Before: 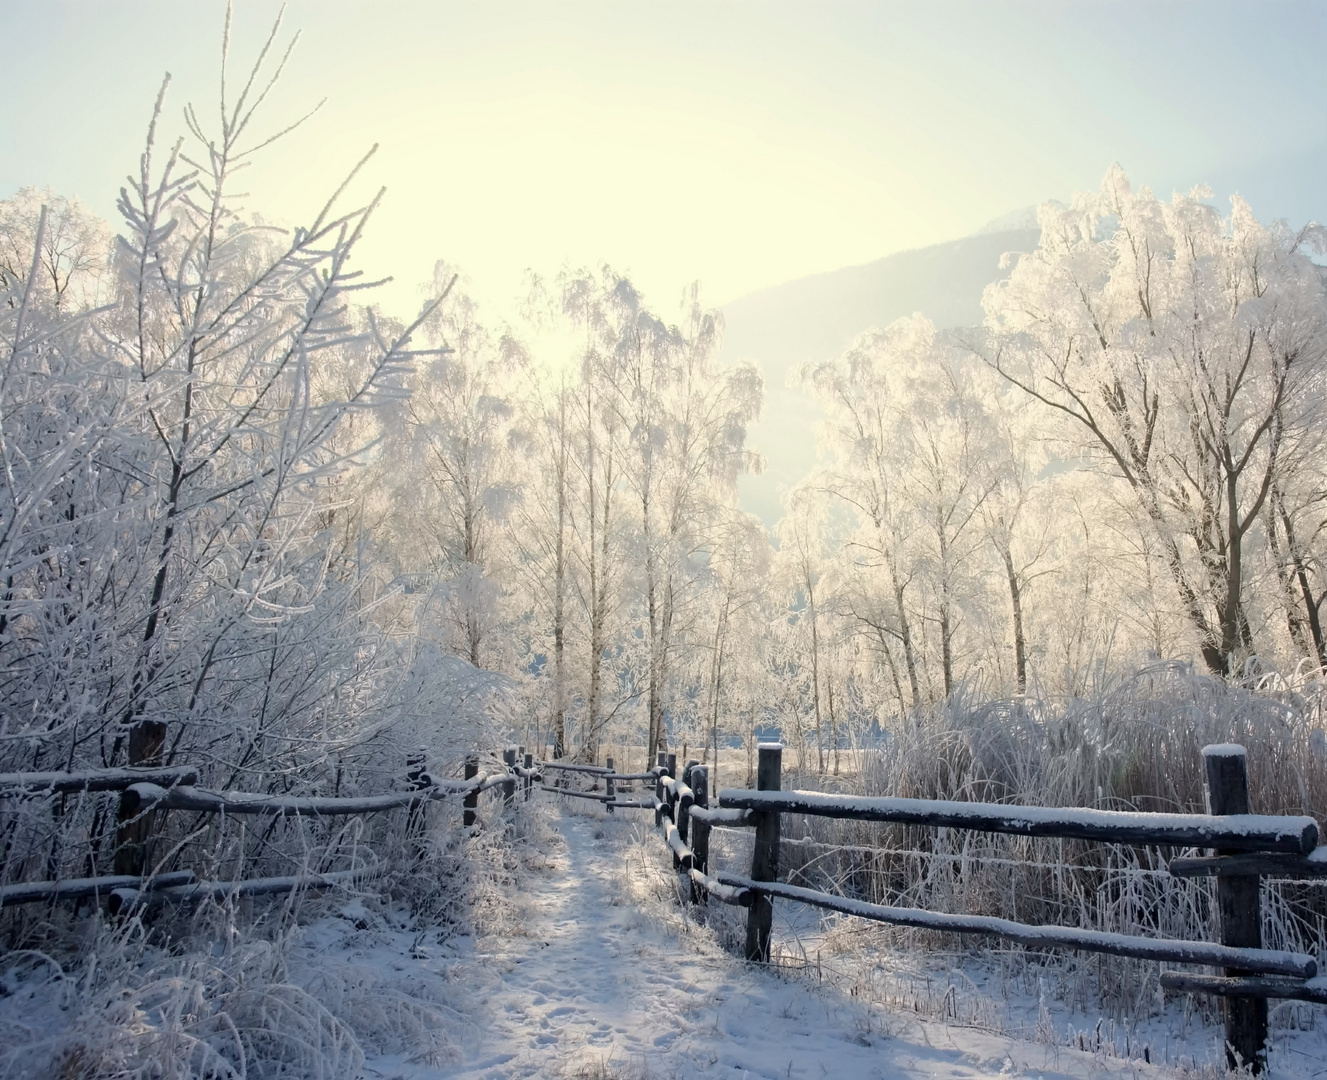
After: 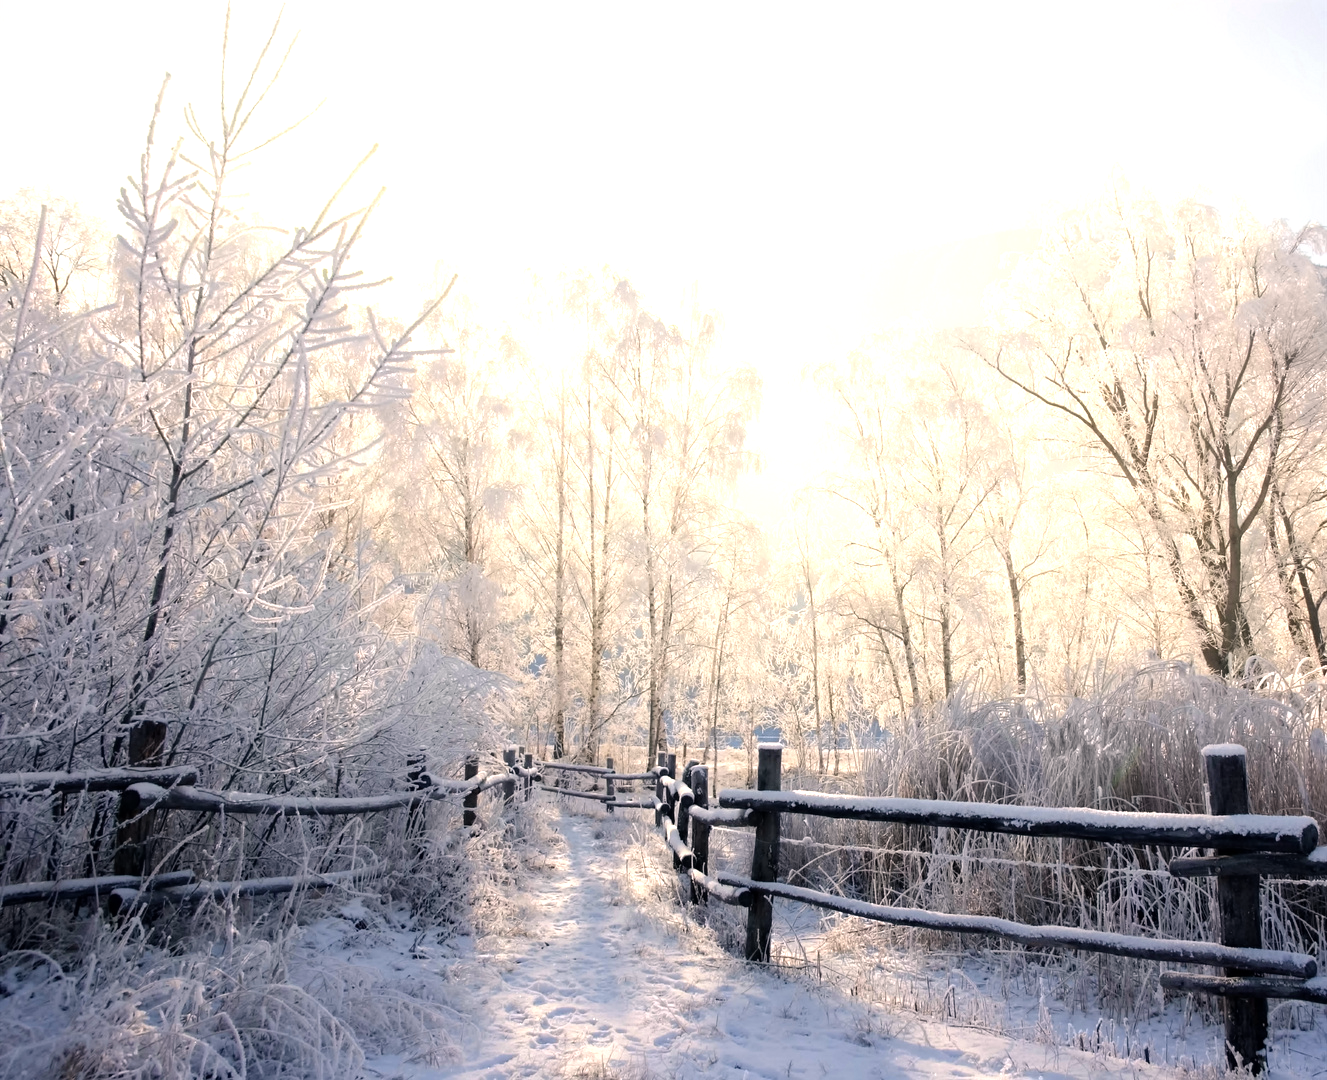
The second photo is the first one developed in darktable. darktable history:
color correction: highlights a* 5.89, highlights b* 4.89
tone equalizer: -8 EV -0.75 EV, -7 EV -0.688 EV, -6 EV -0.567 EV, -5 EV -0.37 EV, -3 EV 0.391 EV, -2 EV 0.6 EV, -1 EV 0.68 EV, +0 EV 0.736 EV
